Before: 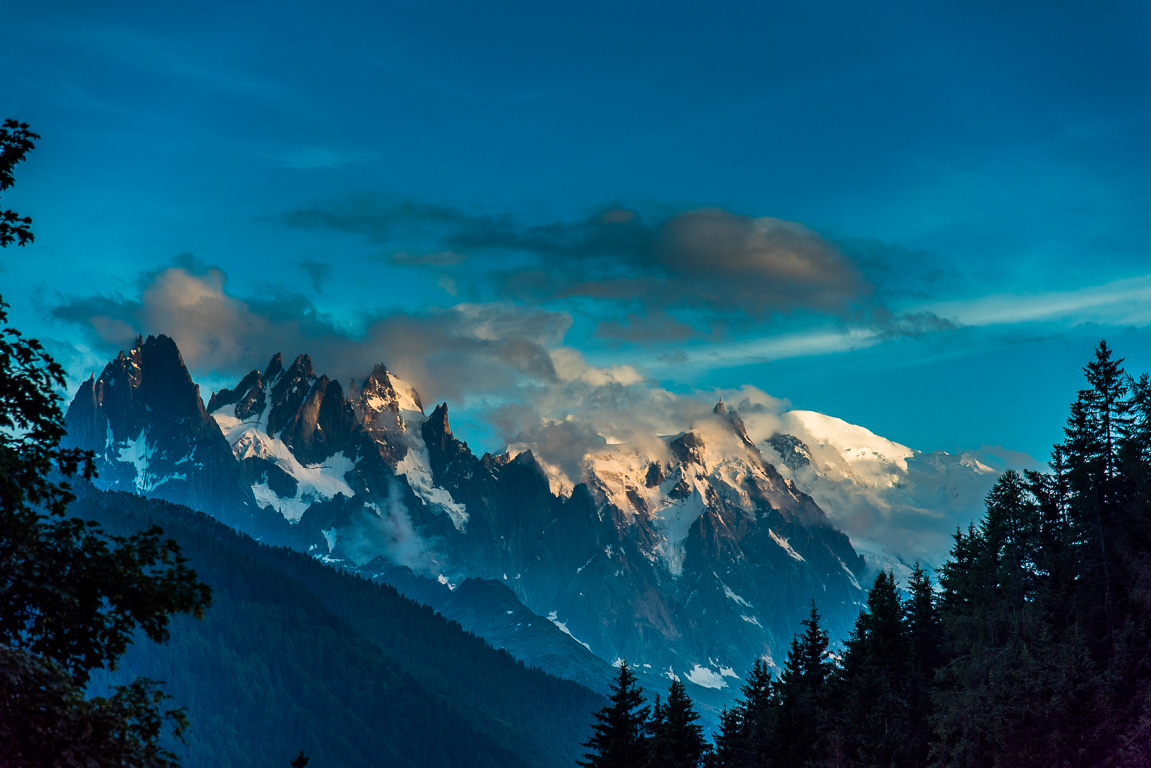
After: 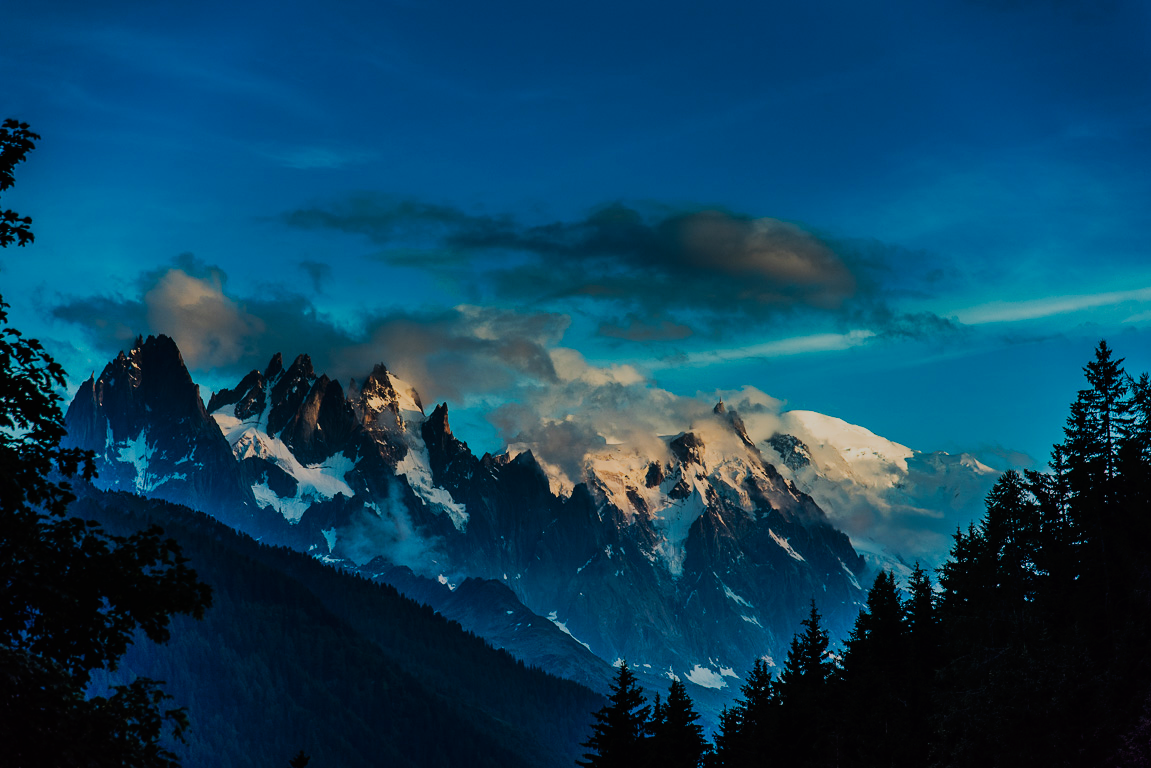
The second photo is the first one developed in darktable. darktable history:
filmic rgb: black relative exposure -7.65 EV, white relative exposure 4.56 EV, hardness 3.61
tone curve: curves: ch0 [(0, 0) (0.003, 0.008) (0.011, 0.011) (0.025, 0.014) (0.044, 0.021) (0.069, 0.029) (0.1, 0.042) (0.136, 0.06) (0.177, 0.09) (0.224, 0.126) (0.277, 0.177) (0.335, 0.243) (0.399, 0.31) (0.468, 0.388) (0.543, 0.484) (0.623, 0.585) (0.709, 0.683) (0.801, 0.775) (0.898, 0.873) (1, 1)], preserve colors none
